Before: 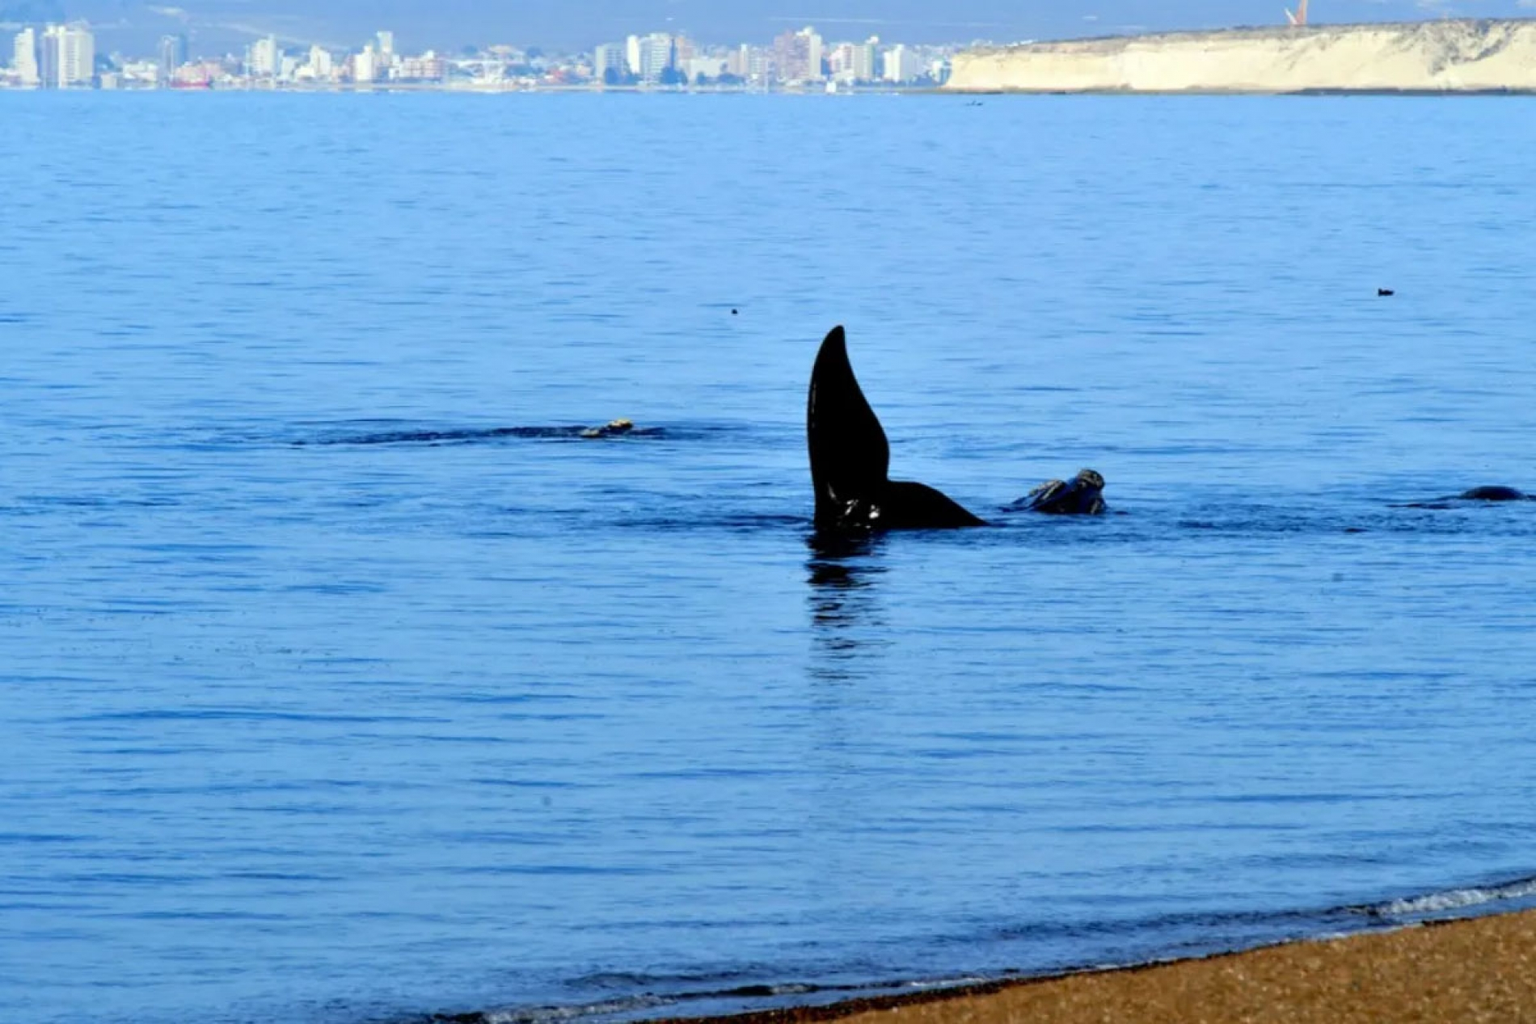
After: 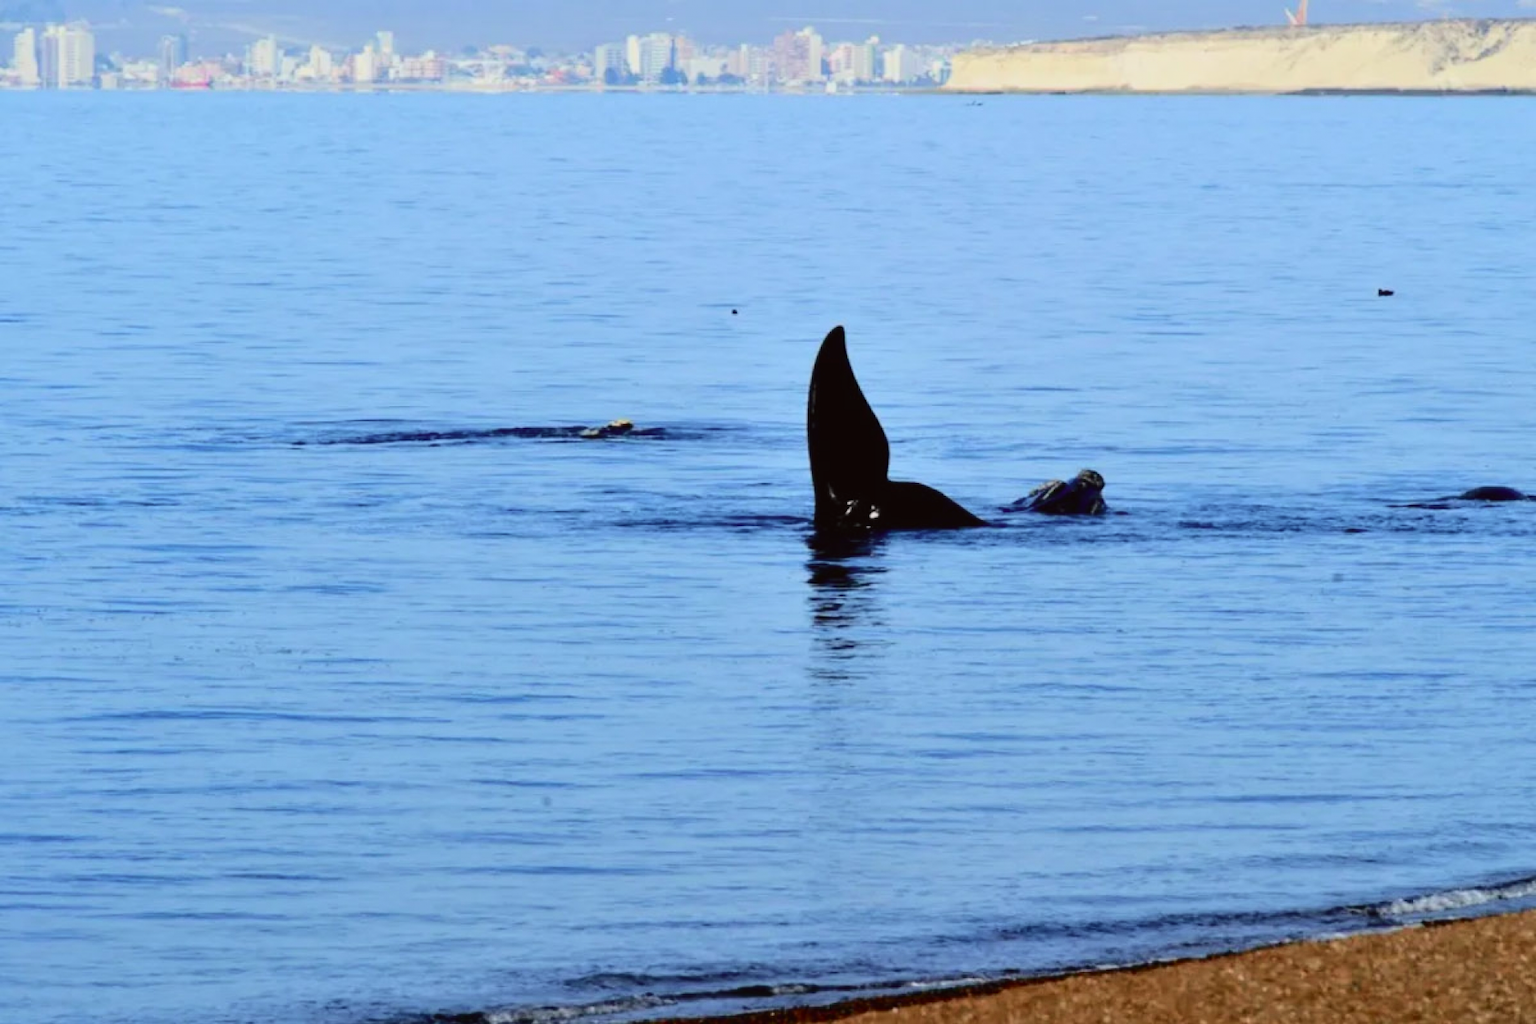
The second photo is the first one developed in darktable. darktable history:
tone curve: curves: ch0 [(0, 0.019) (0.204, 0.162) (0.491, 0.519) (0.748, 0.765) (1, 0.919)]; ch1 [(0, 0) (0.179, 0.173) (0.322, 0.32) (0.442, 0.447) (0.496, 0.504) (0.566, 0.585) (0.761, 0.803) (1, 1)]; ch2 [(0, 0) (0.434, 0.447) (0.483, 0.487) (0.555, 0.563) (0.697, 0.68) (1, 1)], color space Lab, independent channels, preserve colors none
